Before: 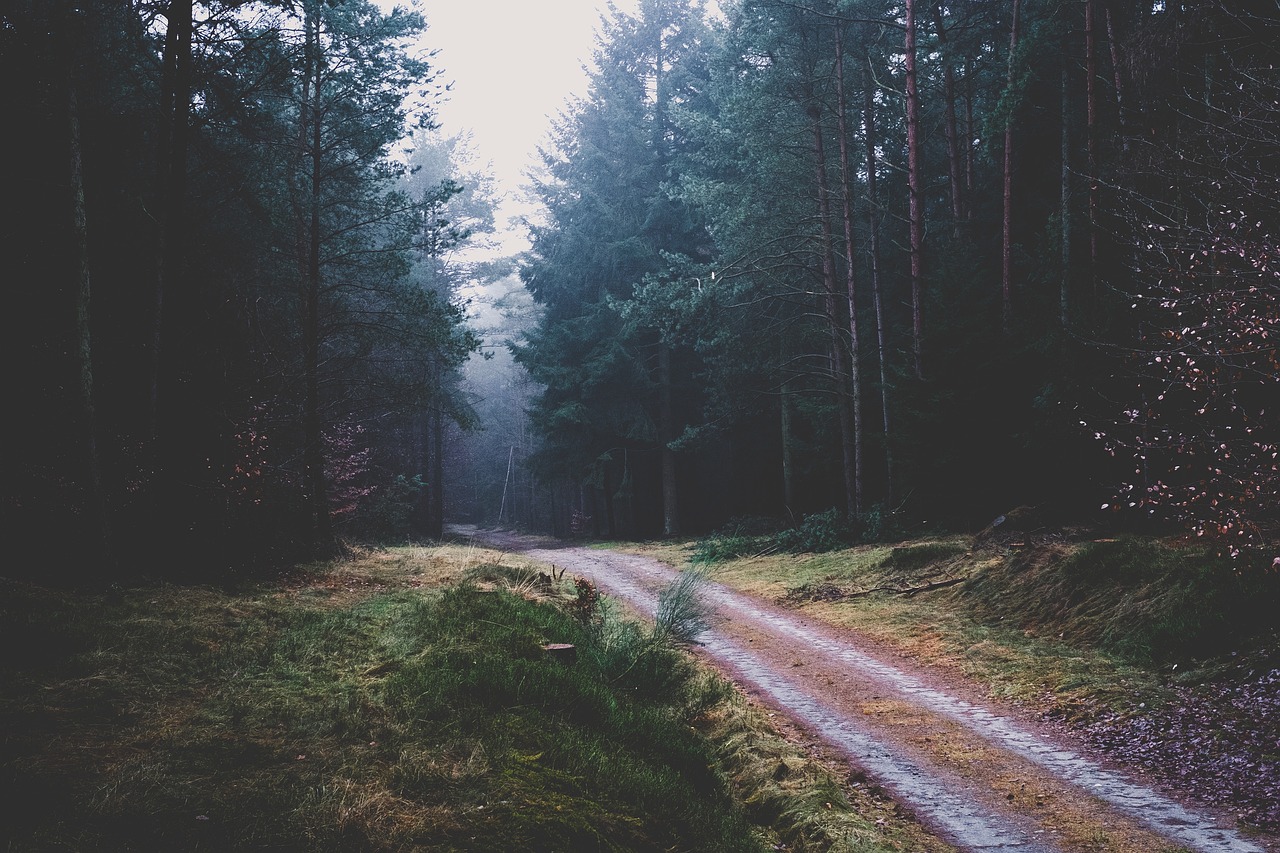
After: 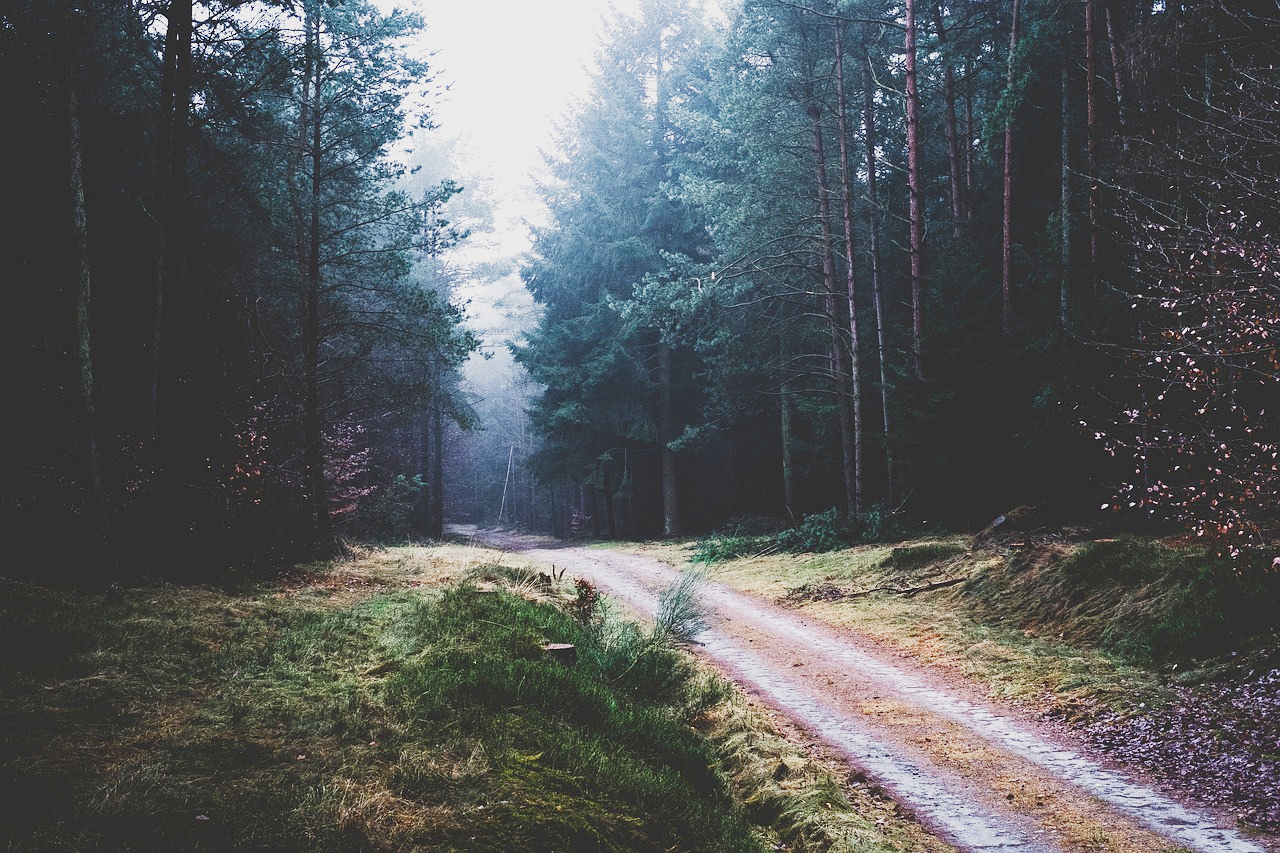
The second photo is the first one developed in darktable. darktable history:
exposure: exposure 1 EV, compensate highlight preservation false
sigmoid: contrast 1.6, skew -0.2, preserve hue 0%, red attenuation 0.1, red rotation 0.035, green attenuation 0.1, green rotation -0.017, blue attenuation 0.15, blue rotation -0.052, base primaries Rec2020
